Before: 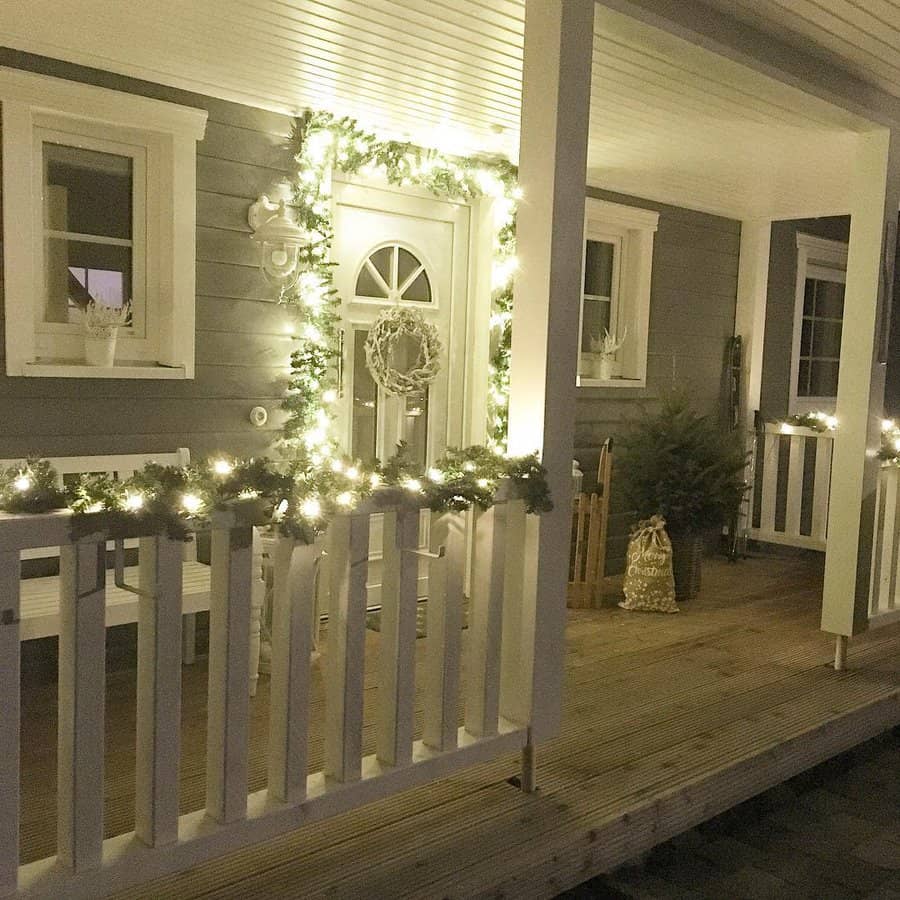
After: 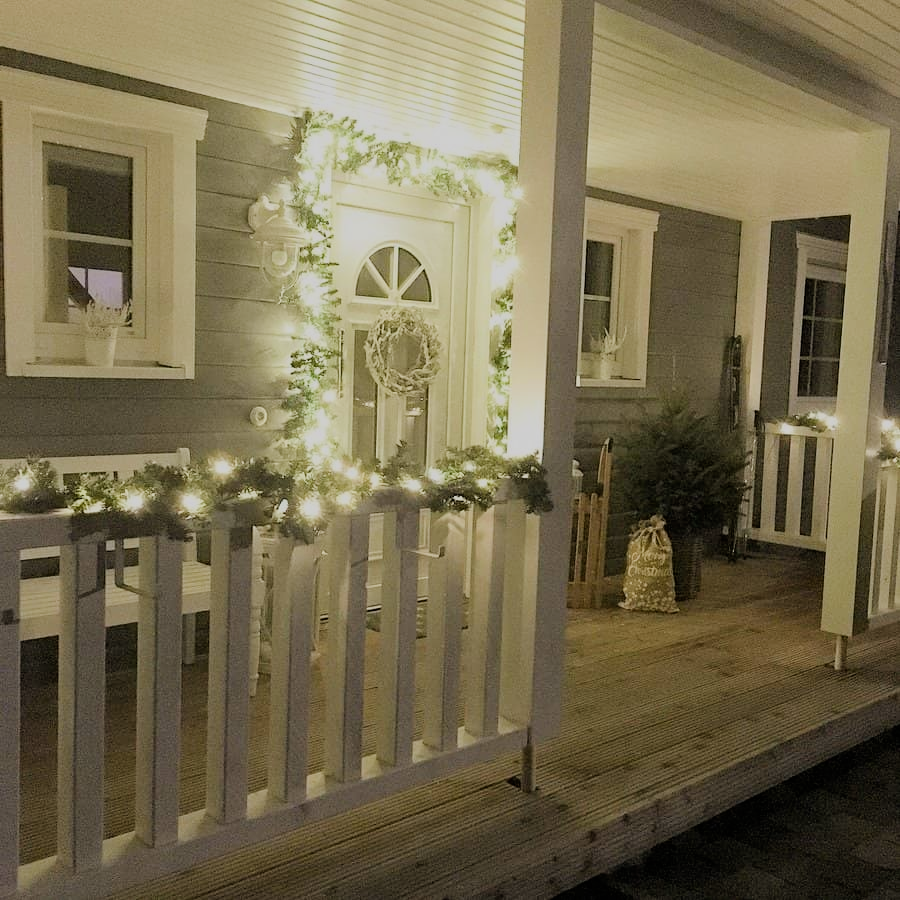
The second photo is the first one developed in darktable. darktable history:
filmic rgb: black relative exposure -7.17 EV, white relative exposure 5.37 EV, threshold 2.98 EV, hardness 3.02, enable highlight reconstruction true
